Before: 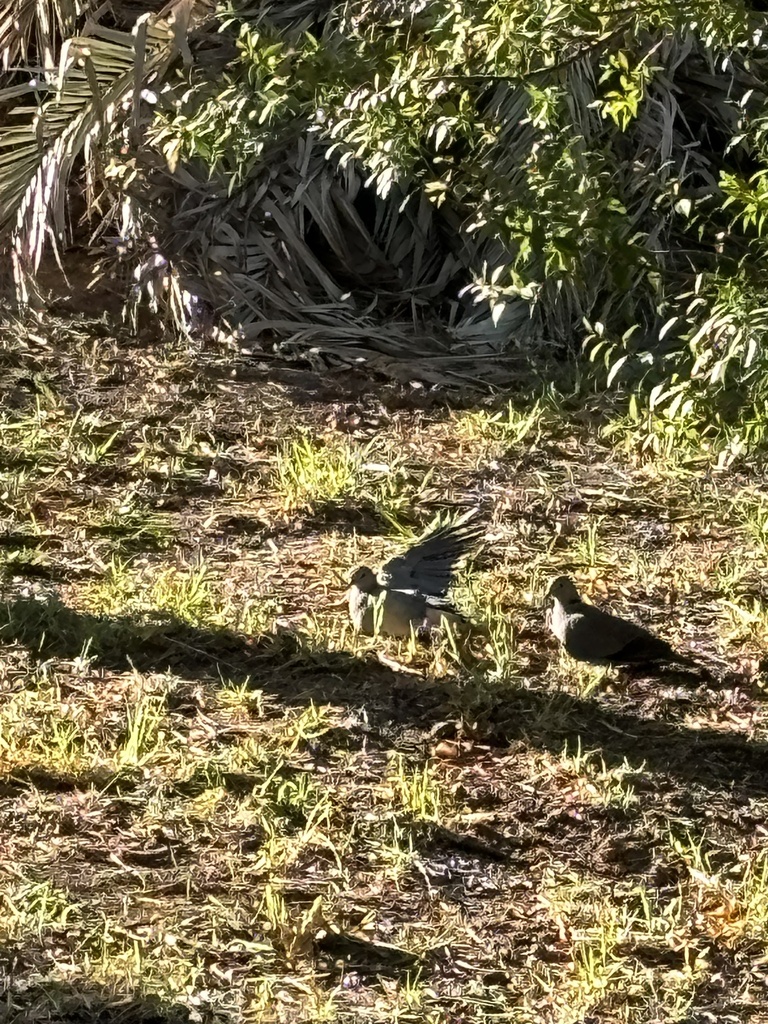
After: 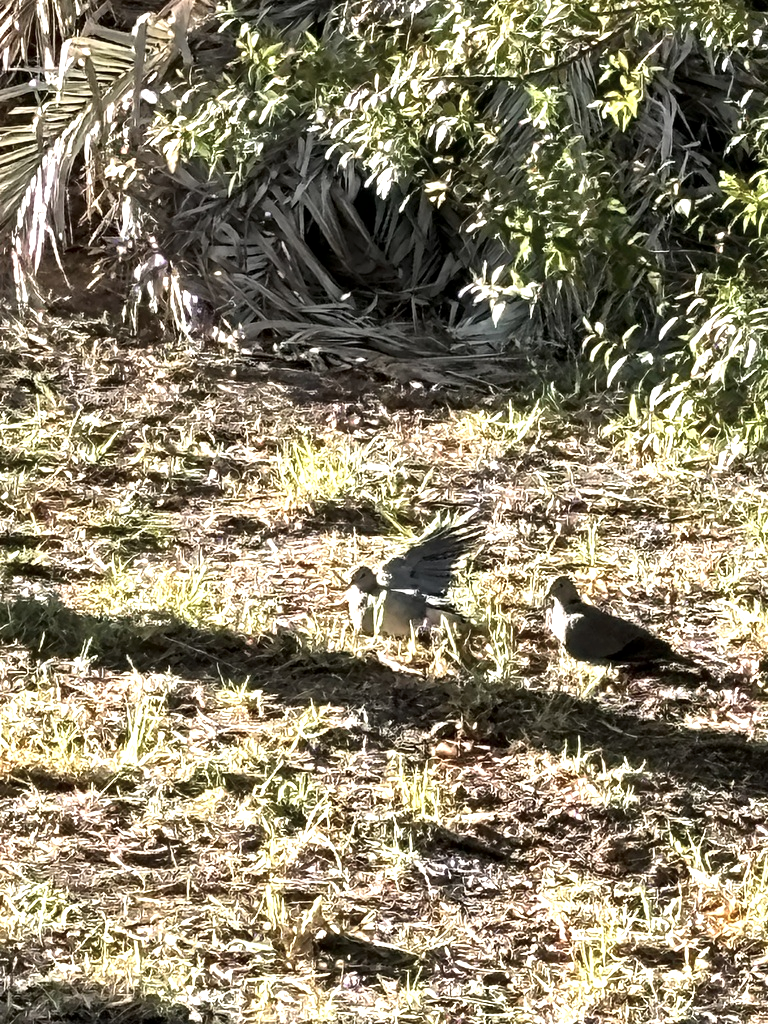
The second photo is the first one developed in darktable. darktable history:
local contrast: mode bilateral grid, contrast 27, coarseness 15, detail 115%, midtone range 0.2
exposure: exposure 0.925 EV, compensate highlight preservation false
contrast brightness saturation: contrast 0.104, saturation -0.379
